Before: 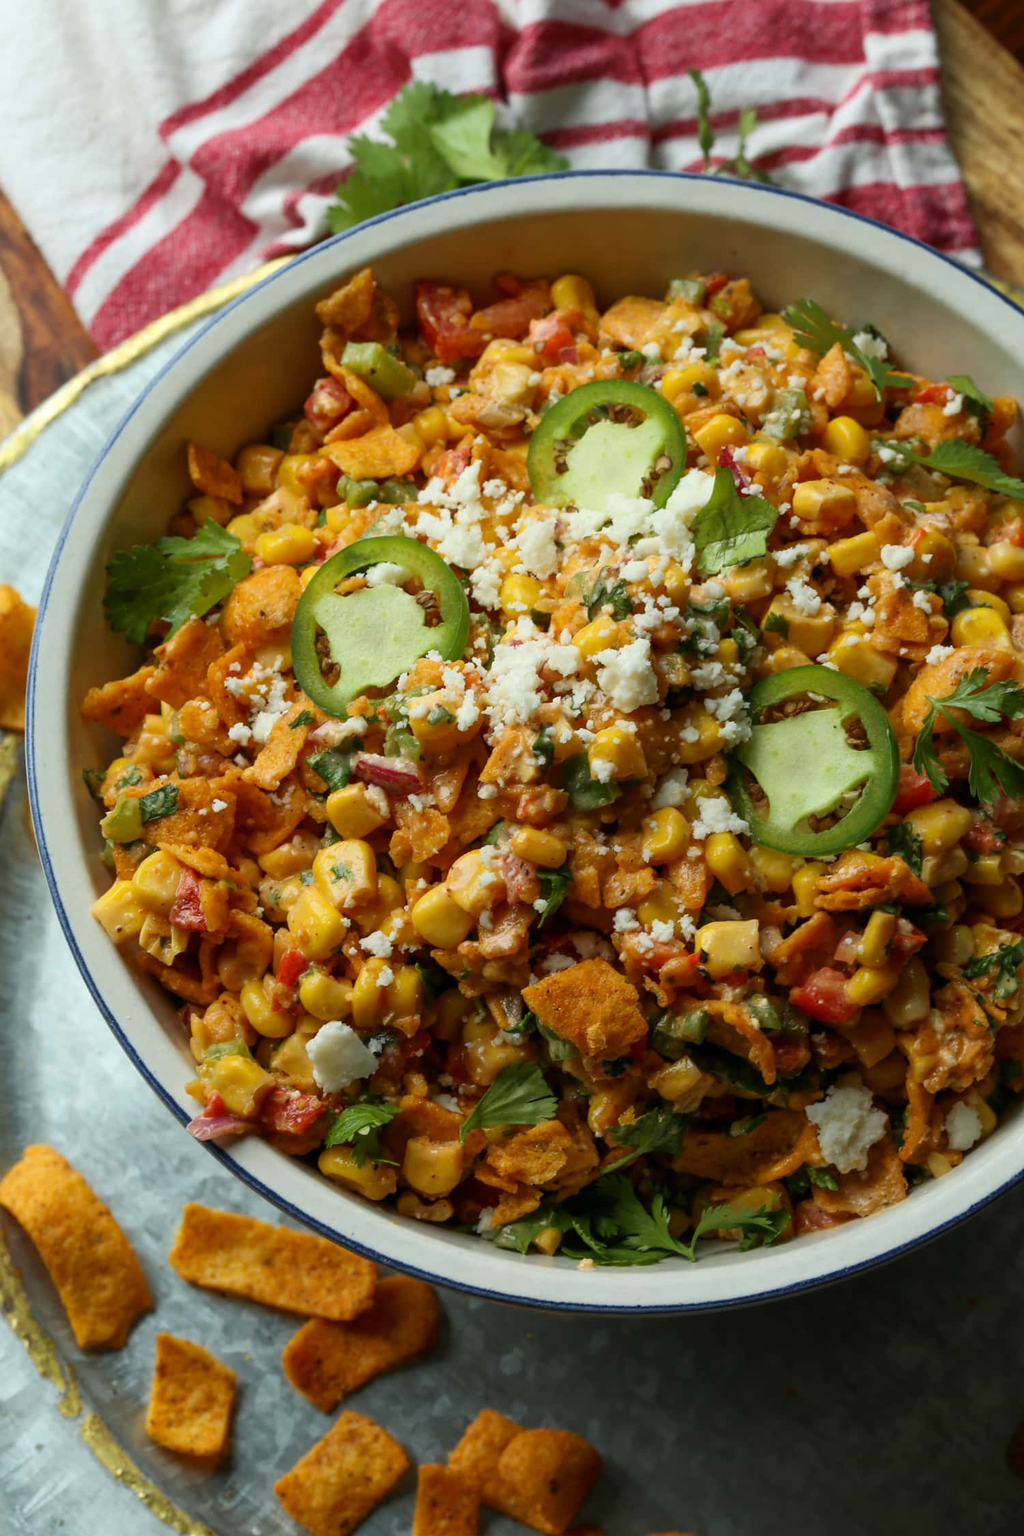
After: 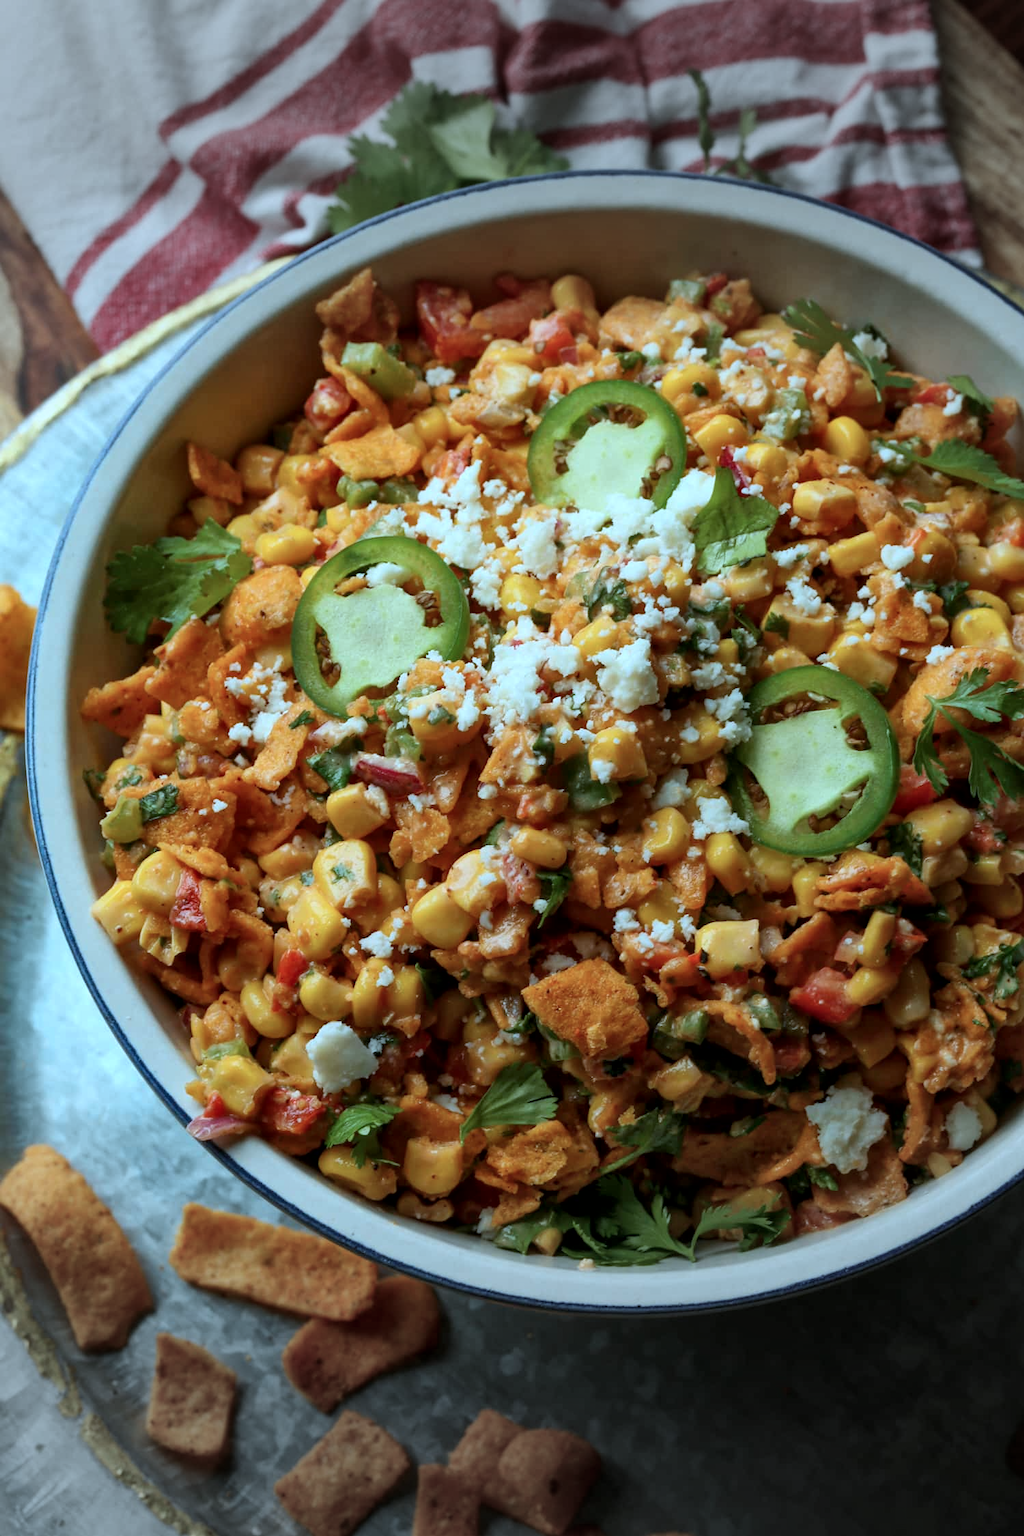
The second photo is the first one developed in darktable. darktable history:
vignetting: fall-off start 79.04%, width/height ratio 1.329, unbound false
color correction: highlights a* -8.86, highlights b* -23.27
local contrast: mode bilateral grid, contrast 19, coarseness 49, detail 128%, midtone range 0.2
